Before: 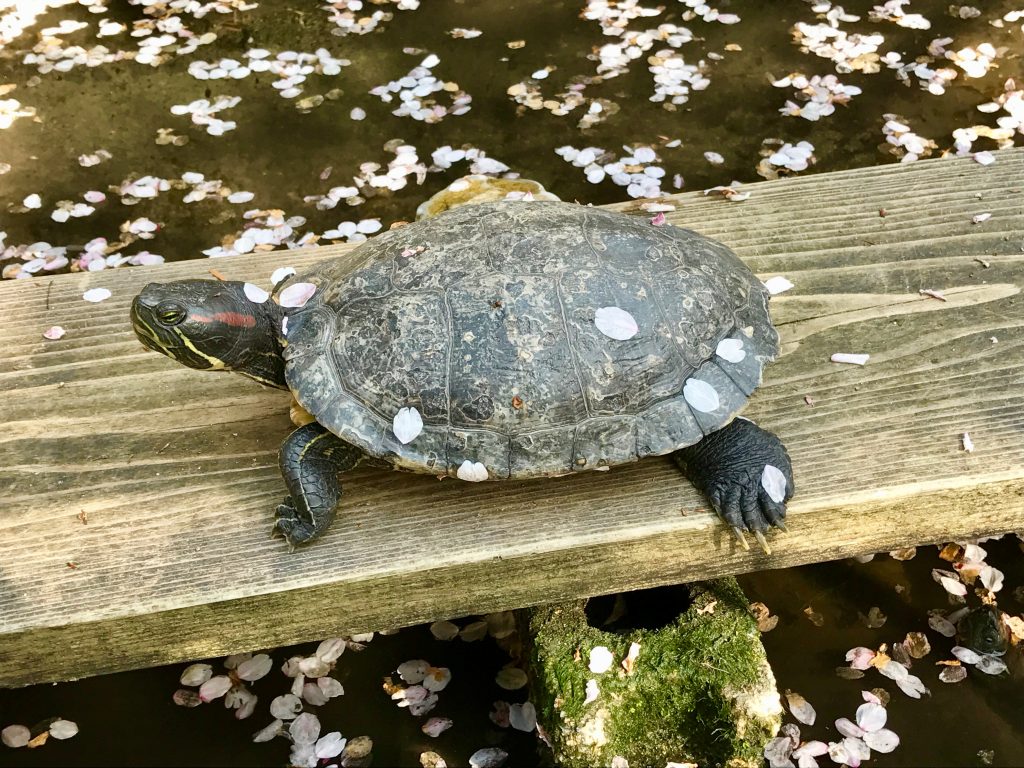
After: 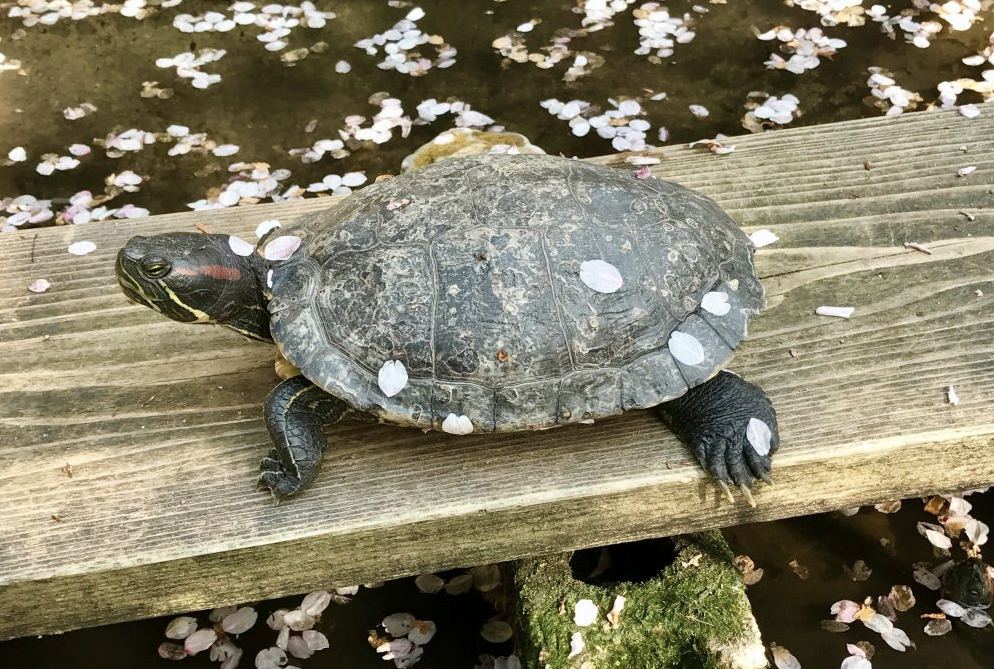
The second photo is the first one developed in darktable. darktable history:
crop: left 1.507%, top 6.147%, right 1.379%, bottom 6.637%
color correction: saturation 0.8
